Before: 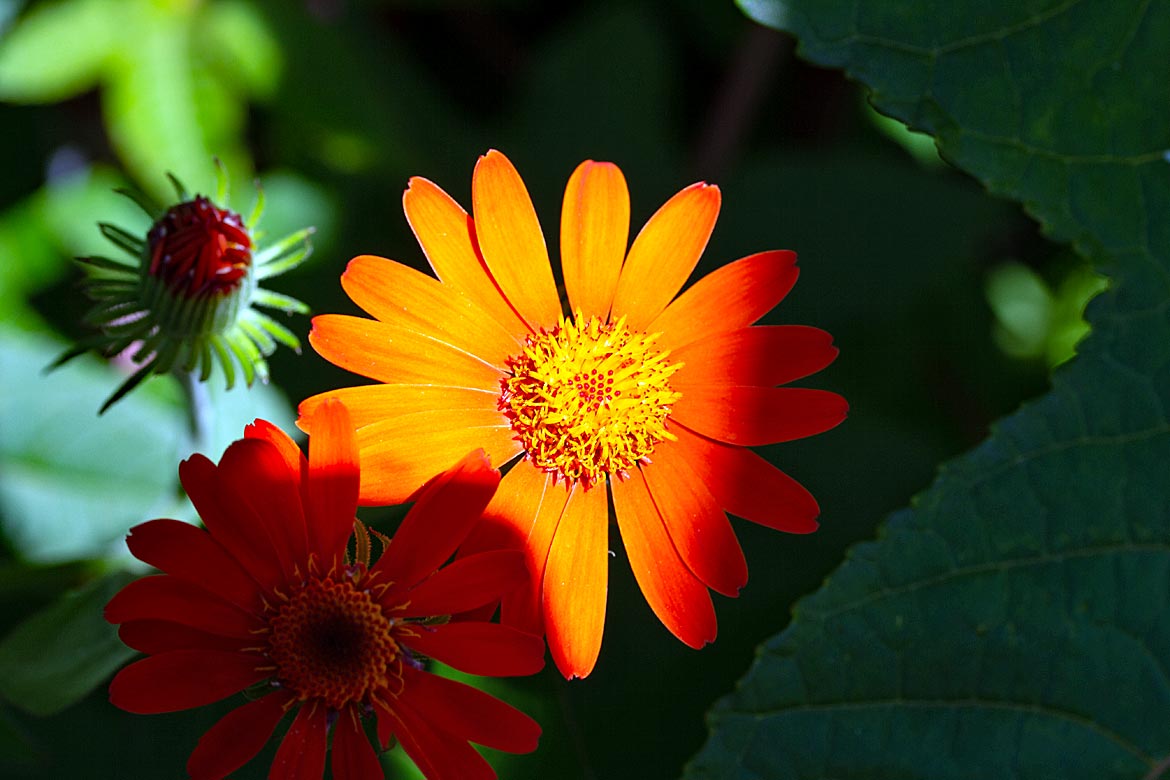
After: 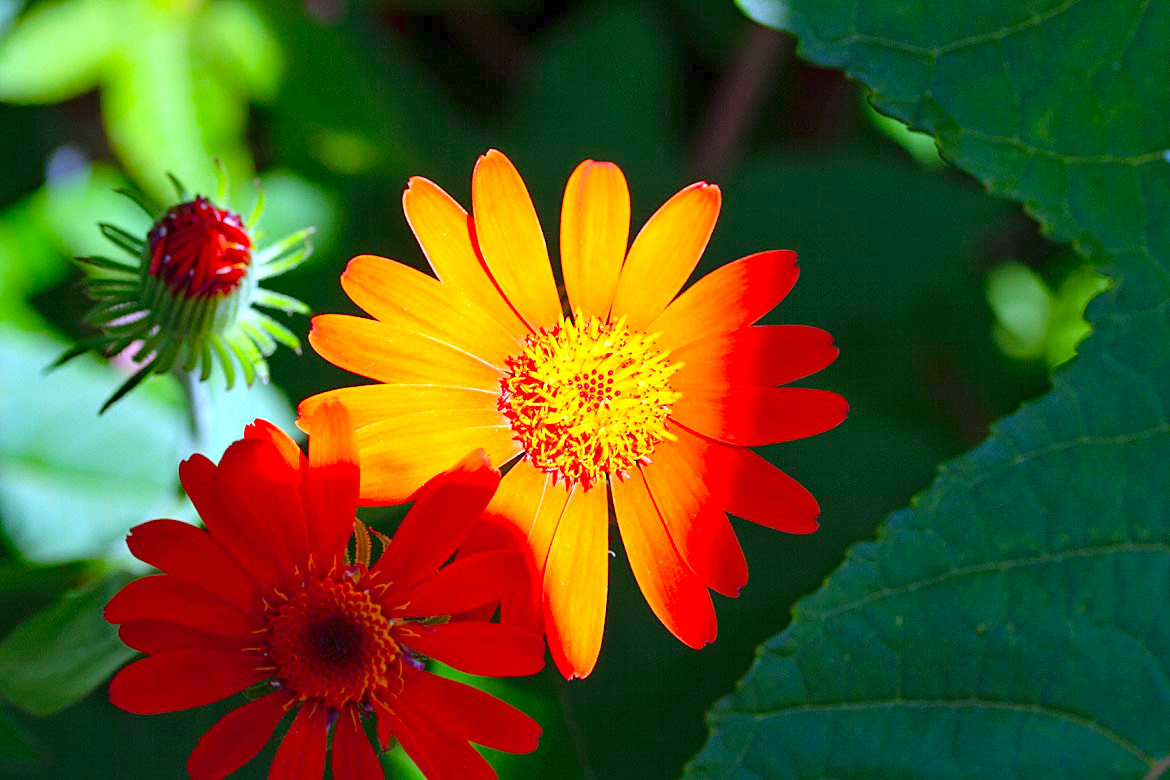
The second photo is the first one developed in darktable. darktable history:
levels: levels [0, 0.397, 0.955]
